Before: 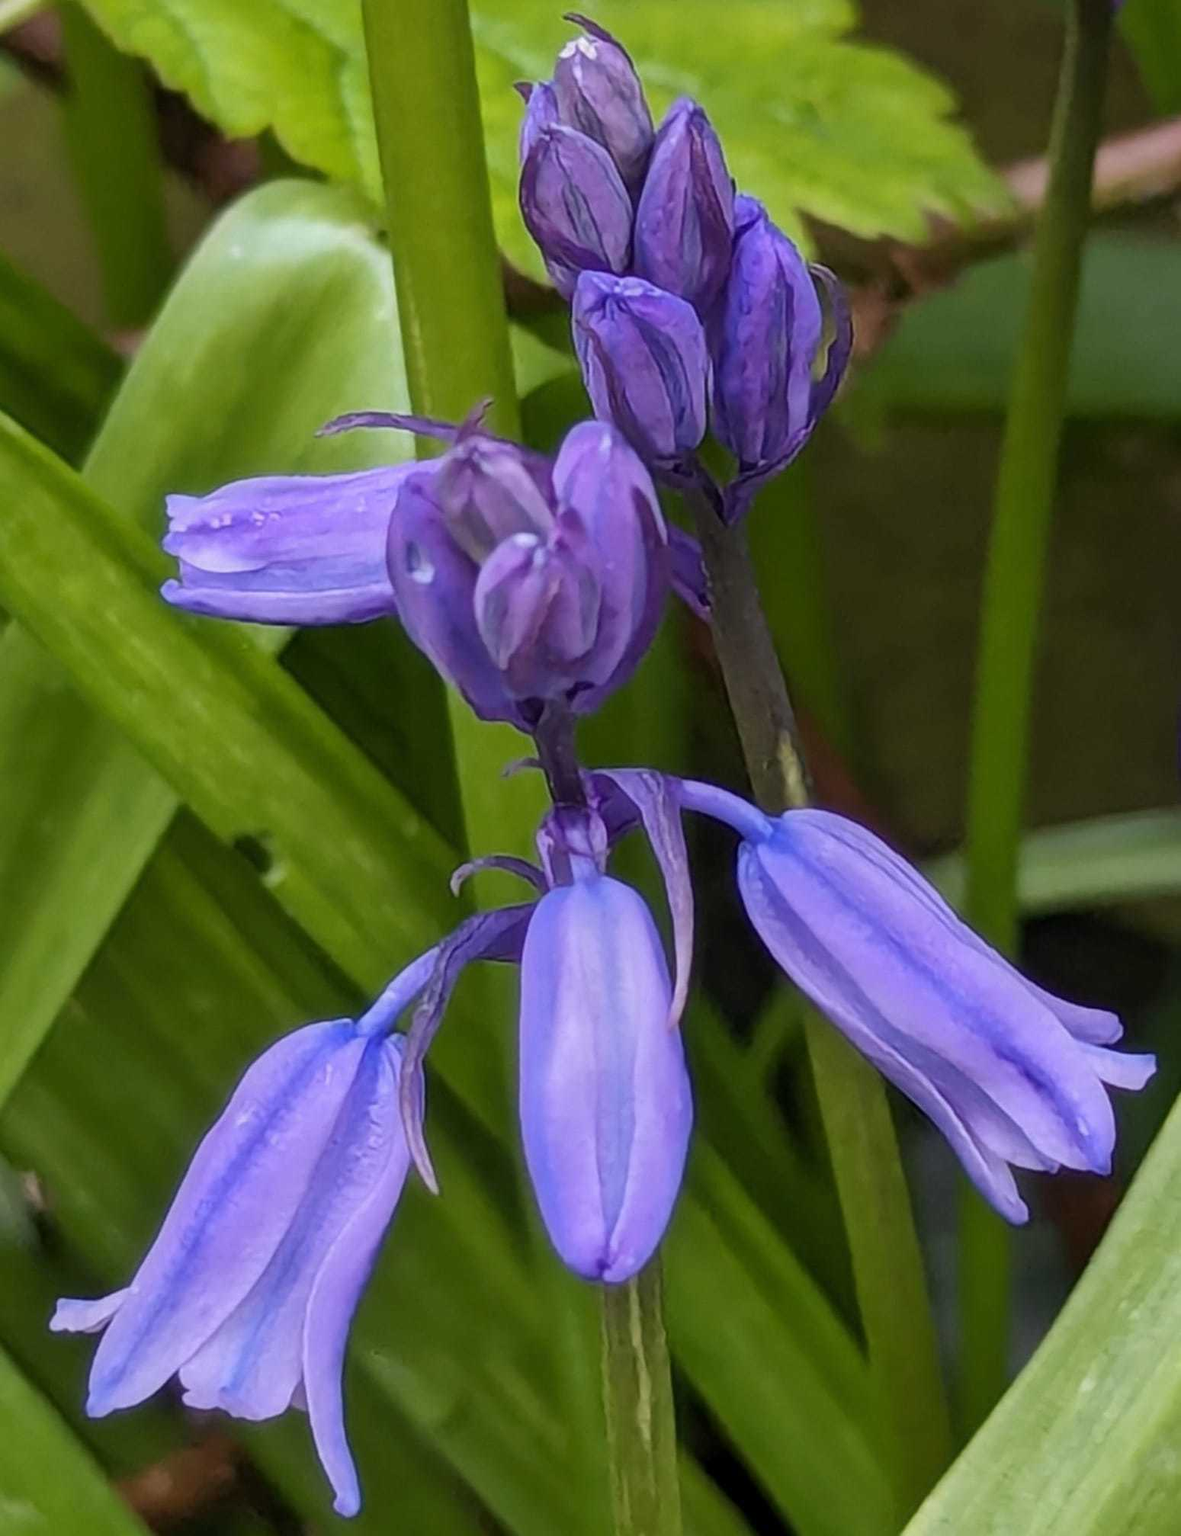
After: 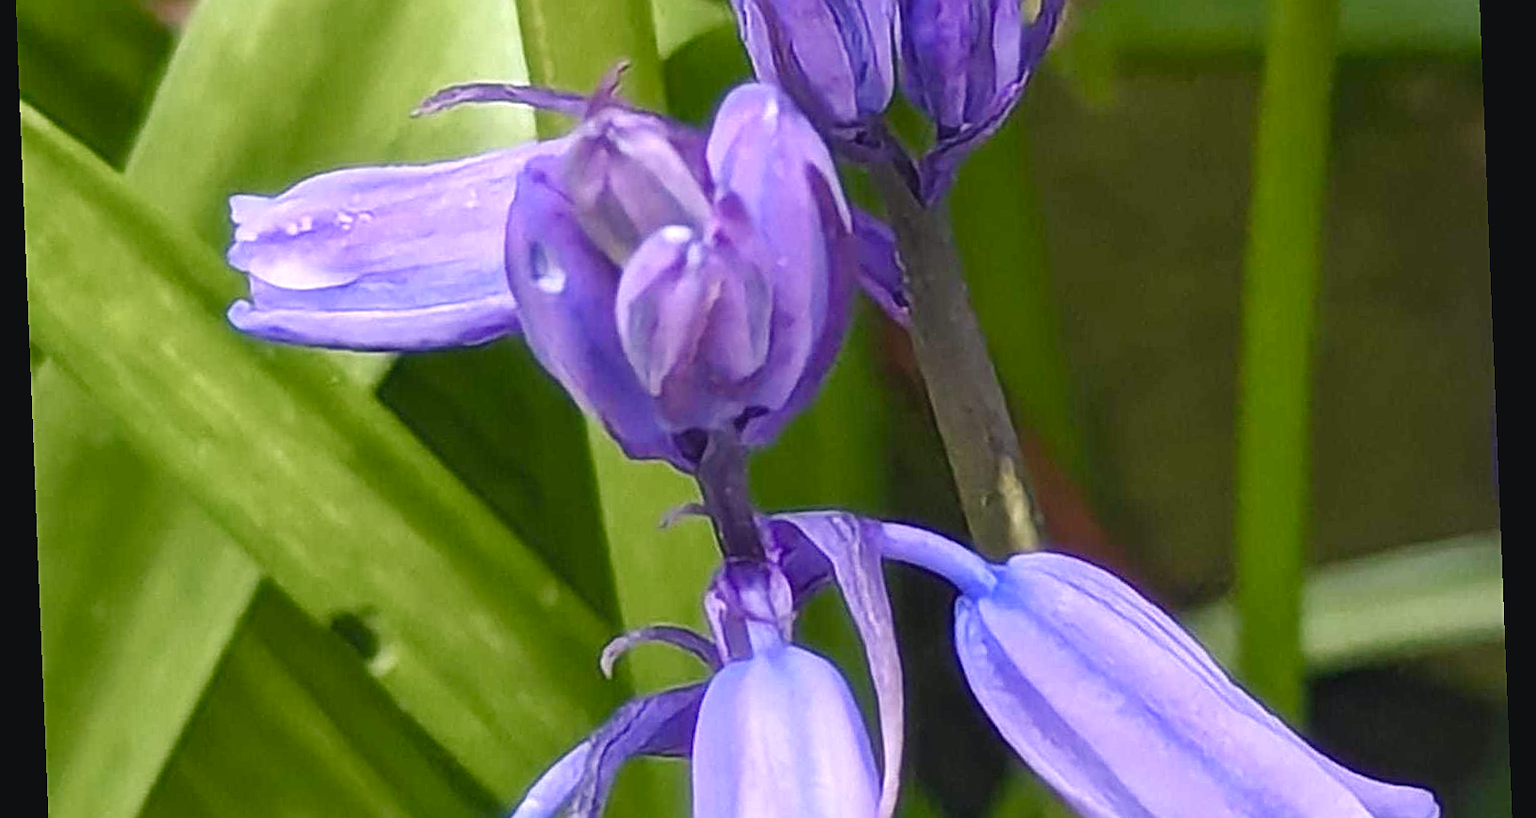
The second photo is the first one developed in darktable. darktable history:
rotate and perspective: rotation -2.29°, automatic cropping off
sharpen: on, module defaults
exposure: exposure 0.74 EV, compensate highlight preservation false
crop and rotate: top 23.84%, bottom 34.294%
color balance rgb: shadows lift › chroma 2%, shadows lift › hue 250°, power › hue 326.4°, highlights gain › chroma 2%, highlights gain › hue 64.8°, global offset › luminance 0.5%, global offset › hue 58.8°, perceptual saturation grading › highlights -25%, perceptual saturation grading › shadows 30%, global vibrance 15%
haze removal: strength -0.05
